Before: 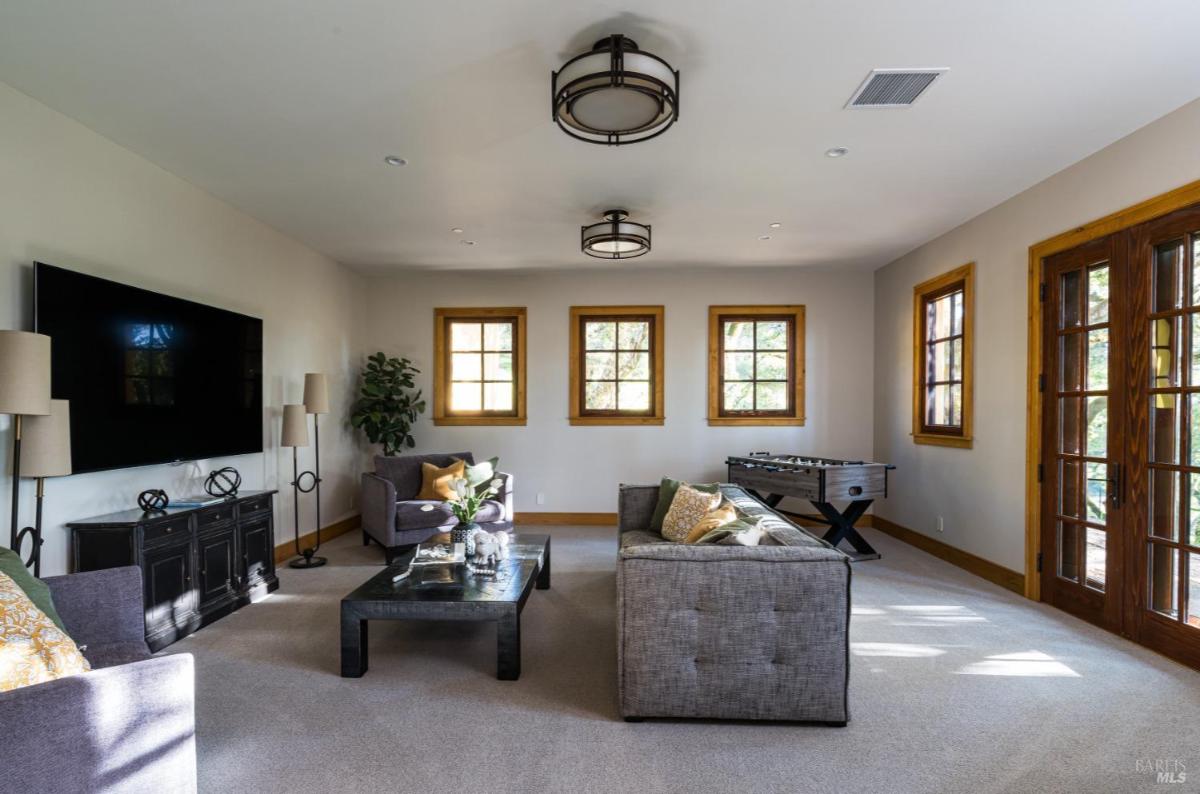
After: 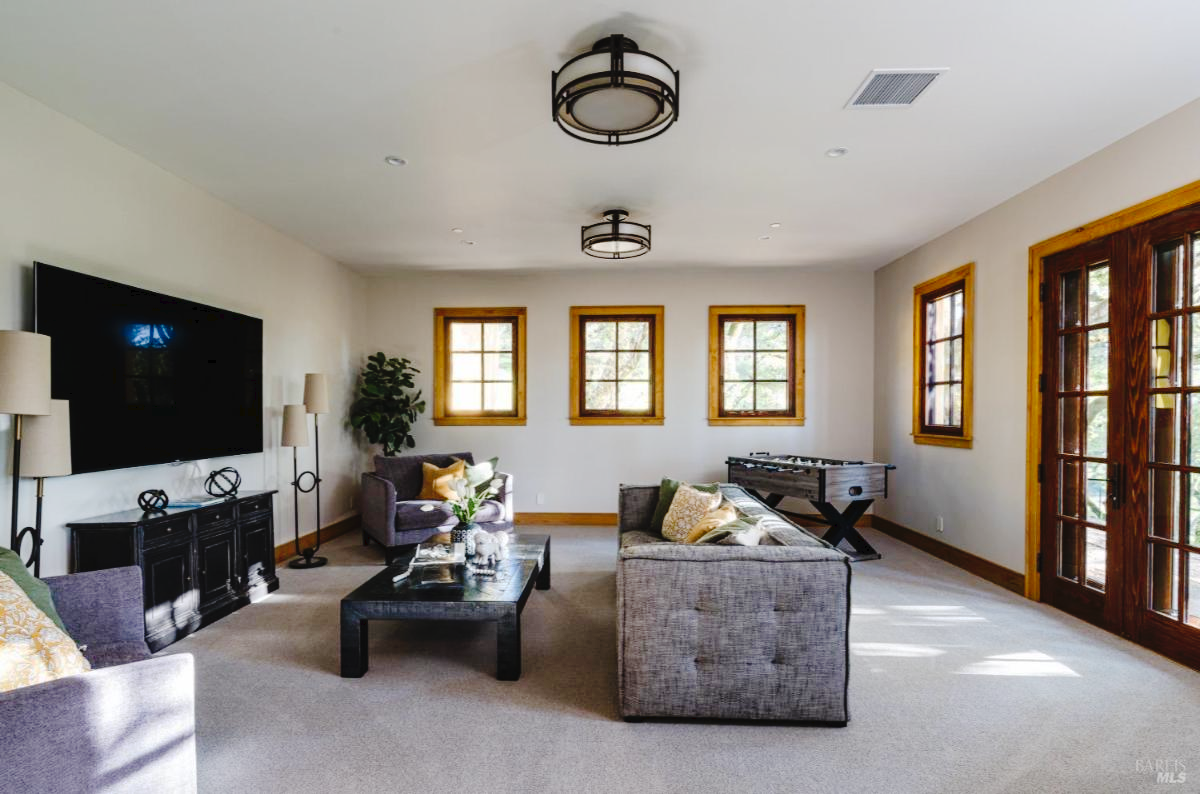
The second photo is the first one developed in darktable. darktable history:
tone curve: curves: ch0 [(0, 0) (0.003, 0.031) (0.011, 0.033) (0.025, 0.038) (0.044, 0.049) (0.069, 0.059) (0.1, 0.071) (0.136, 0.093) (0.177, 0.142) (0.224, 0.204) (0.277, 0.292) (0.335, 0.387) (0.399, 0.484) (0.468, 0.567) (0.543, 0.643) (0.623, 0.712) (0.709, 0.776) (0.801, 0.837) (0.898, 0.903) (1, 1)], preserve colors none
